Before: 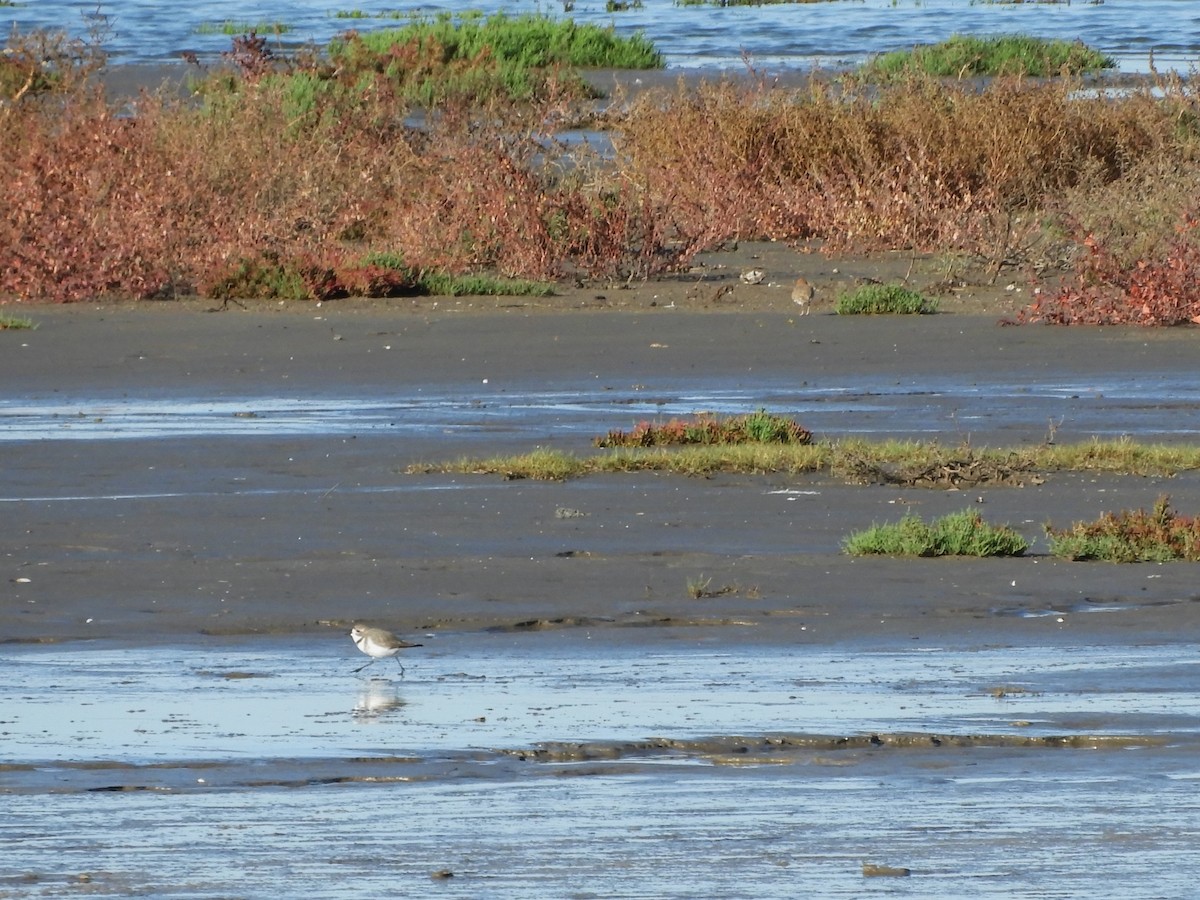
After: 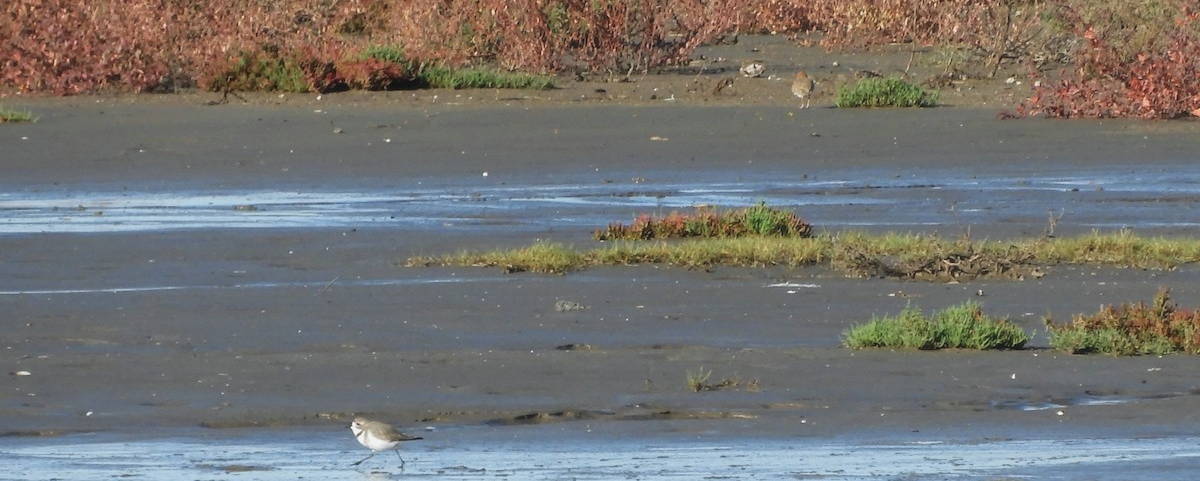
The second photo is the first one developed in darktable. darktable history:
haze removal: strength -0.05
crop and rotate: top 23.043%, bottom 23.437%
